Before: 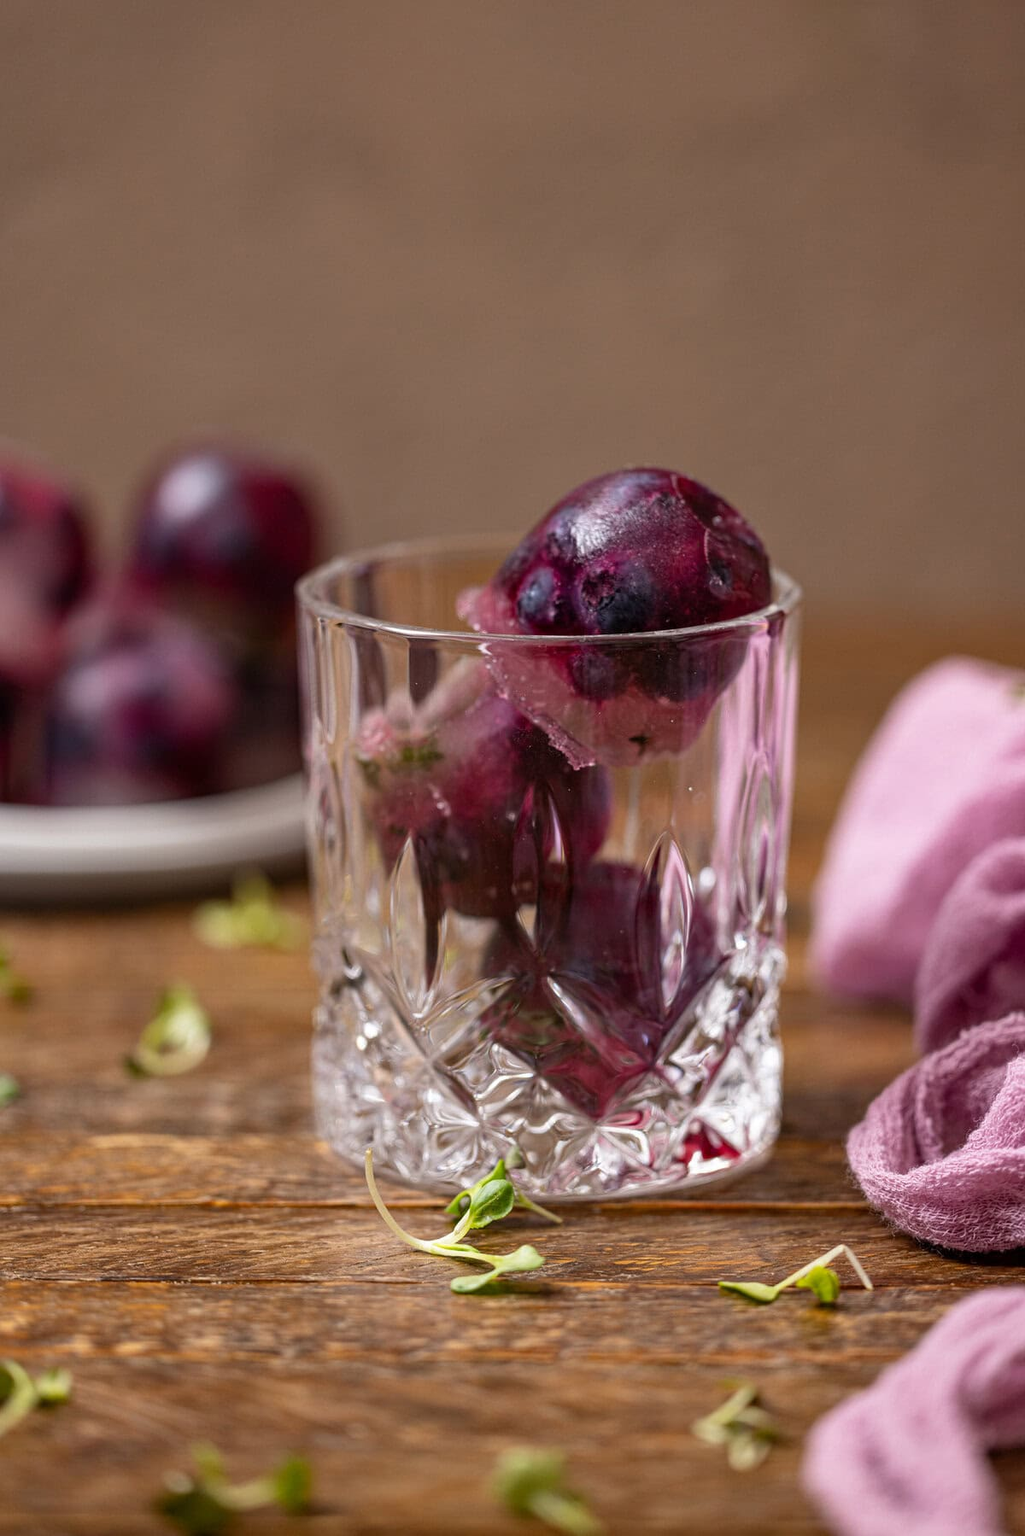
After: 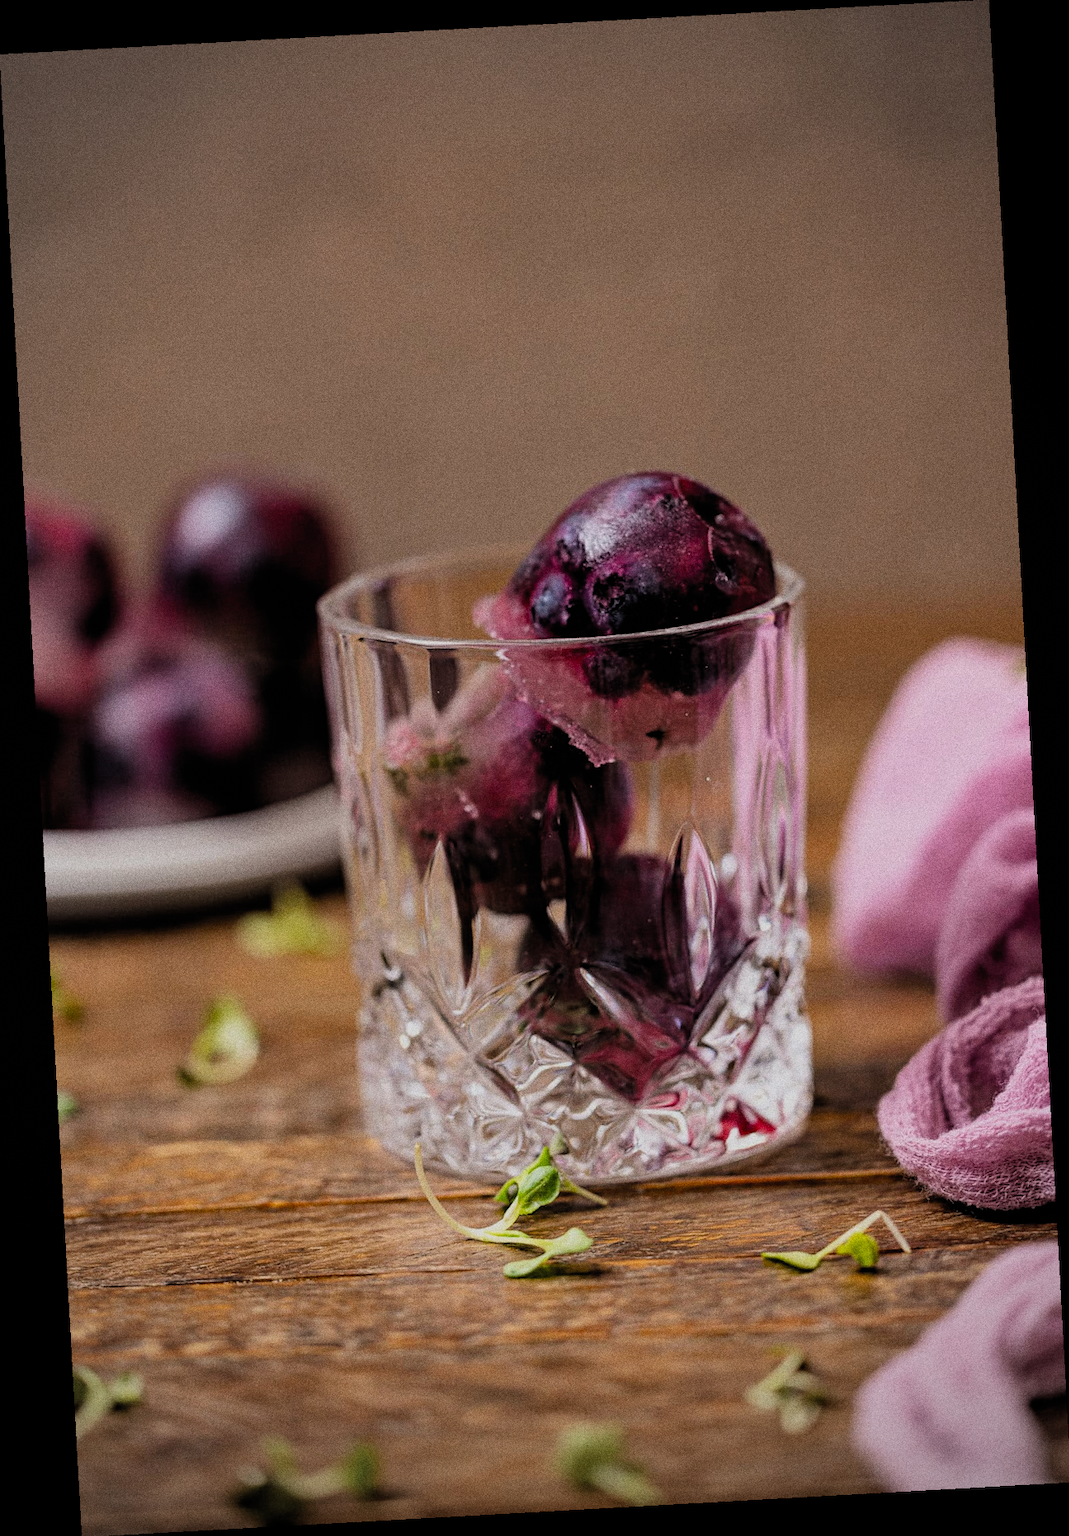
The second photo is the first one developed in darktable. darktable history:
grain: coarseness 0.09 ISO, strength 40%
filmic rgb: black relative exposure -4.58 EV, white relative exposure 4.8 EV, threshold 3 EV, hardness 2.36, latitude 36.07%, contrast 1.048, highlights saturation mix 1.32%, shadows ↔ highlights balance 1.25%, color science v4 (2020), enable highlight reconstruction true
tone equalizer: on, module defaults
vignetting: fall-off start 74.49%, fall-off radius 65.9%, brightness -0.628, saturation -0.68
rotate and perspective: rotation -3.18°, automatic cropping off
